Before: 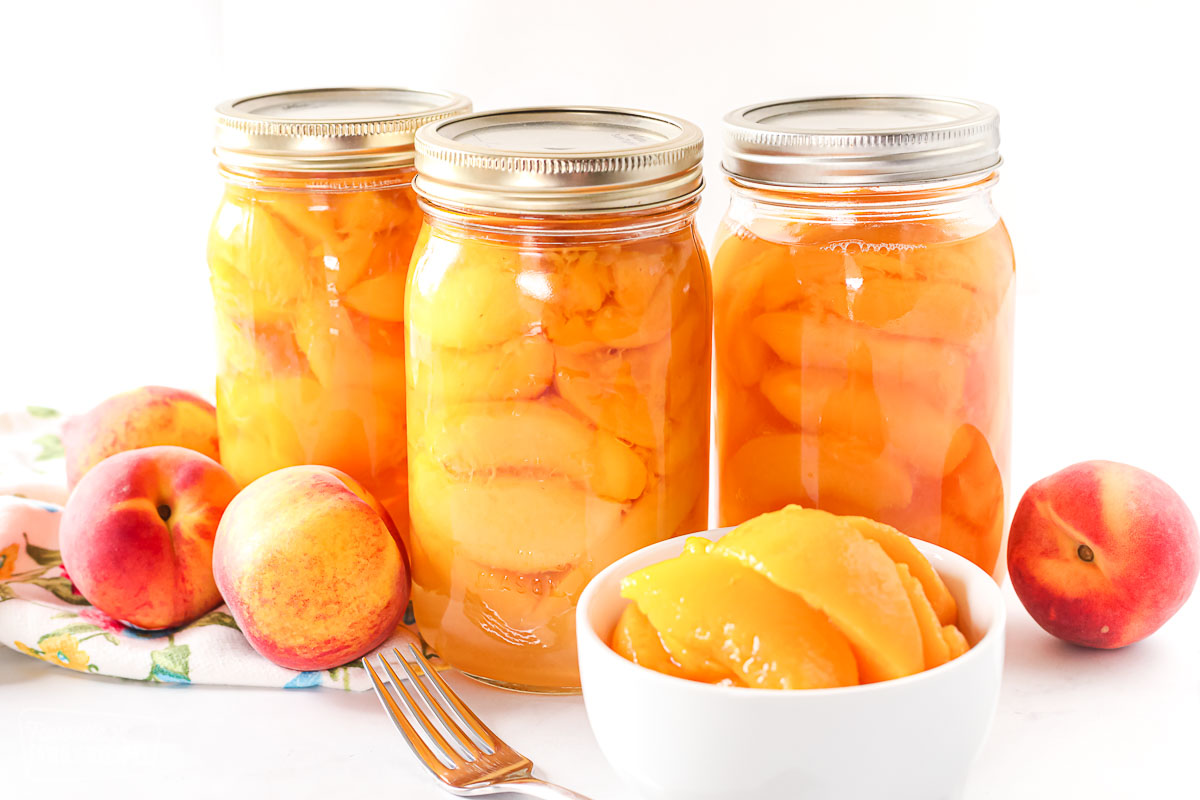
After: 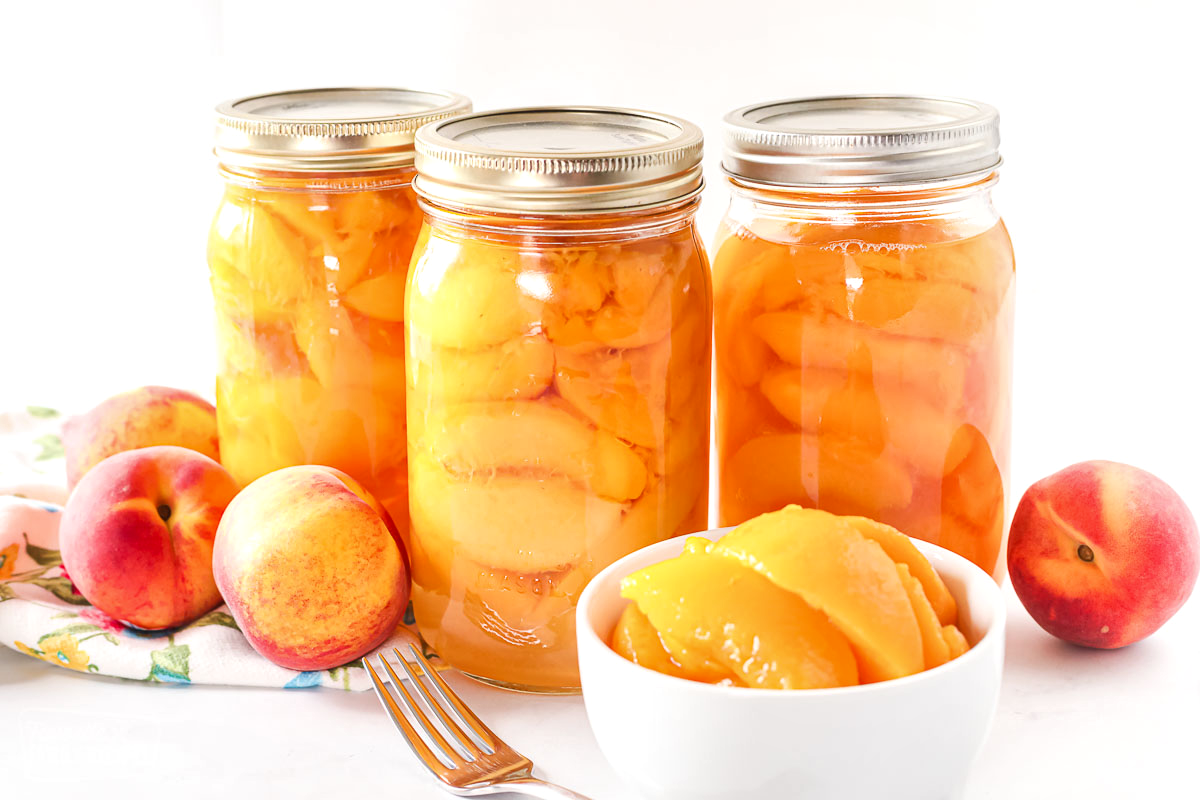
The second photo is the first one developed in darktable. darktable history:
local contrast: mode bilateral grid, contrast 21, coarseness 49, detail 120%, midtone range 0.2
